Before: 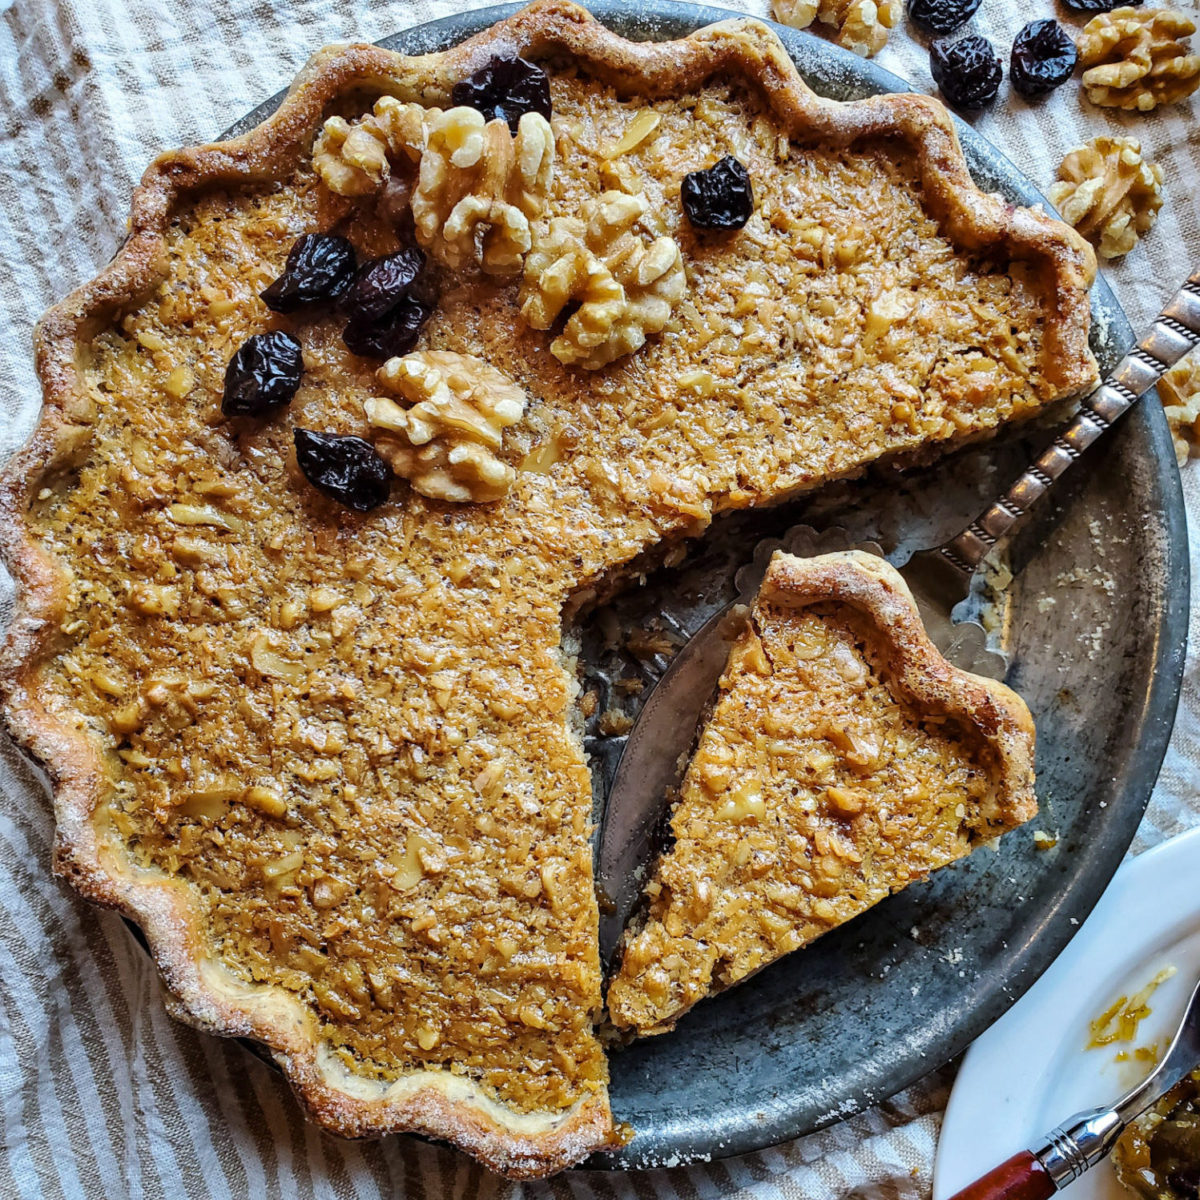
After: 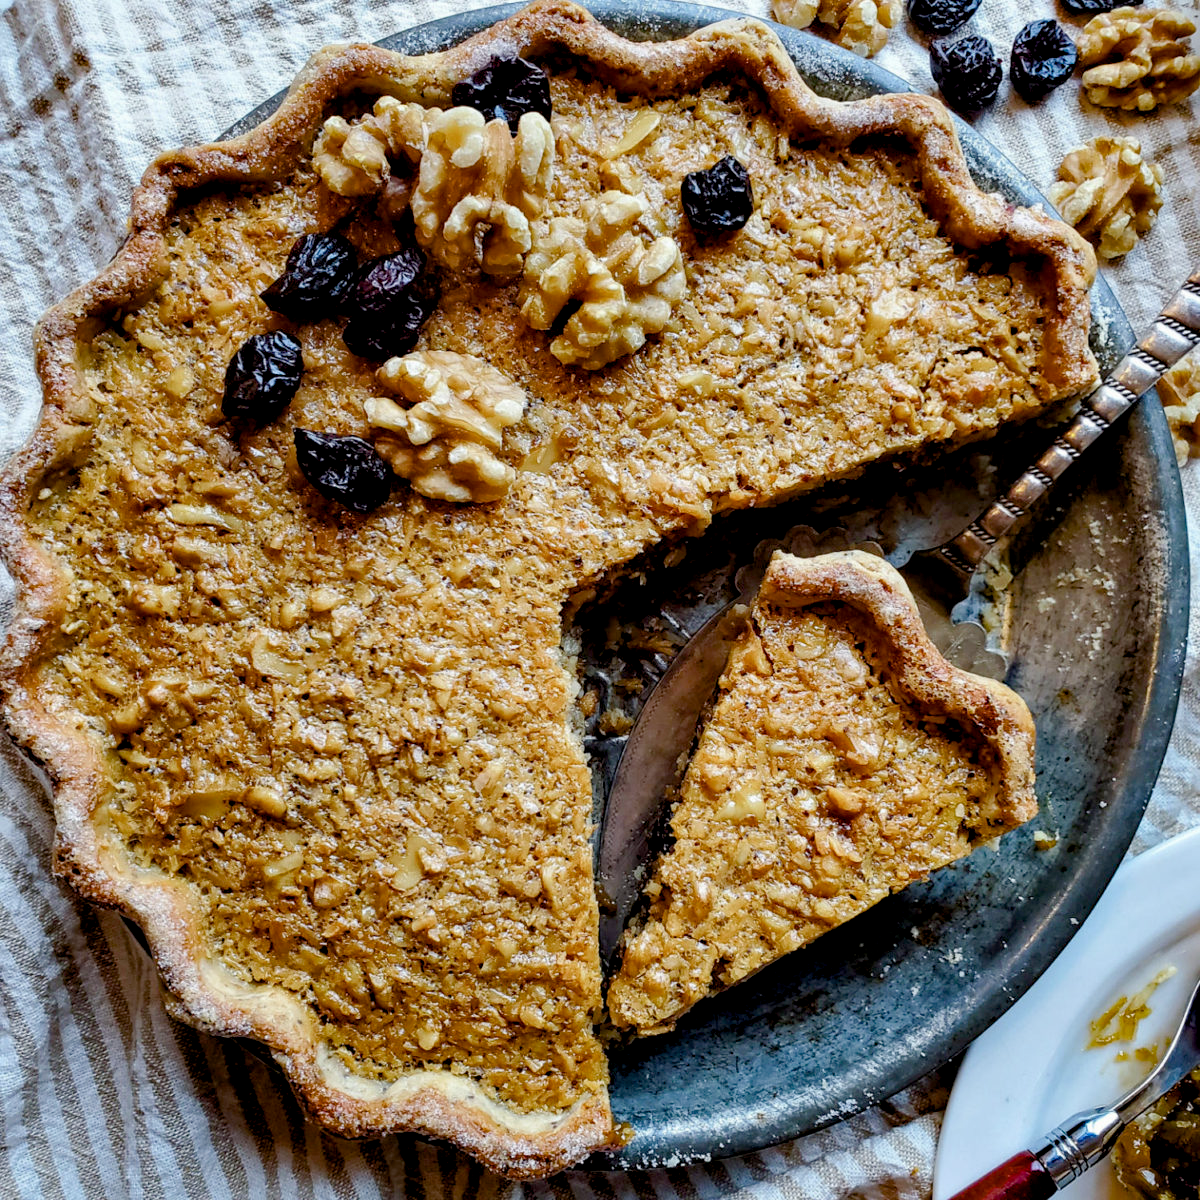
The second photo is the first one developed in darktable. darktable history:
color balance rgb: global offset › luminance -0.887%, perceptual saturation grading › global saturation 20%, perceptual saturation grading › highlights -50.219%, perceptual saturation grading › shadows 30.786%, global vibrance 20%
